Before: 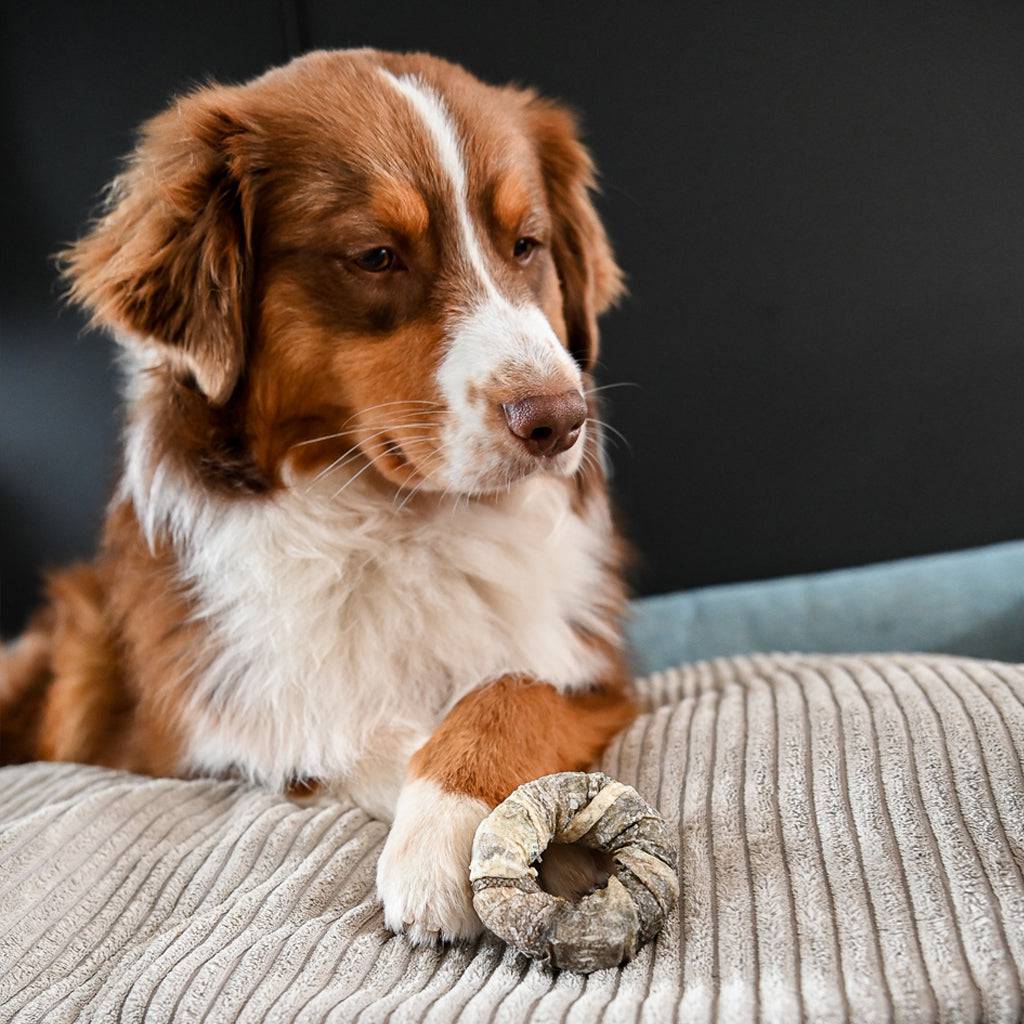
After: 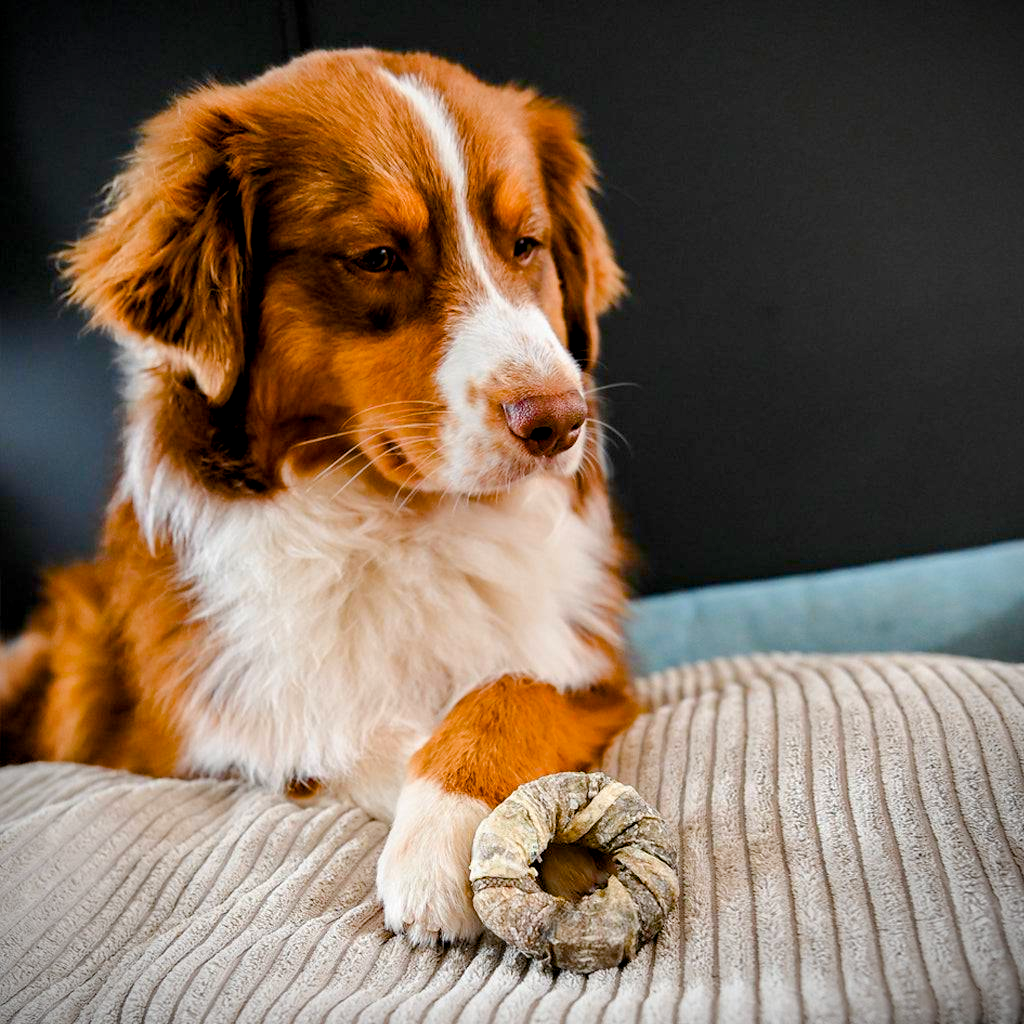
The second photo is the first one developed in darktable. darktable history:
vignetting: fall-off start 91.46%, brightness -0.575, center (-0.031, -0.04)
color balance rgb: global offset › luminance -0.481%, perceptual saturation grading › global saturation 45.949%, perceptual saturation grading › highlights -25.69%, perceptual saturation grading › shadows 49.283%, perceptual brilliance grading › mid-tones 10.905%, perceptual brilliance grading › shadows 15.035%
